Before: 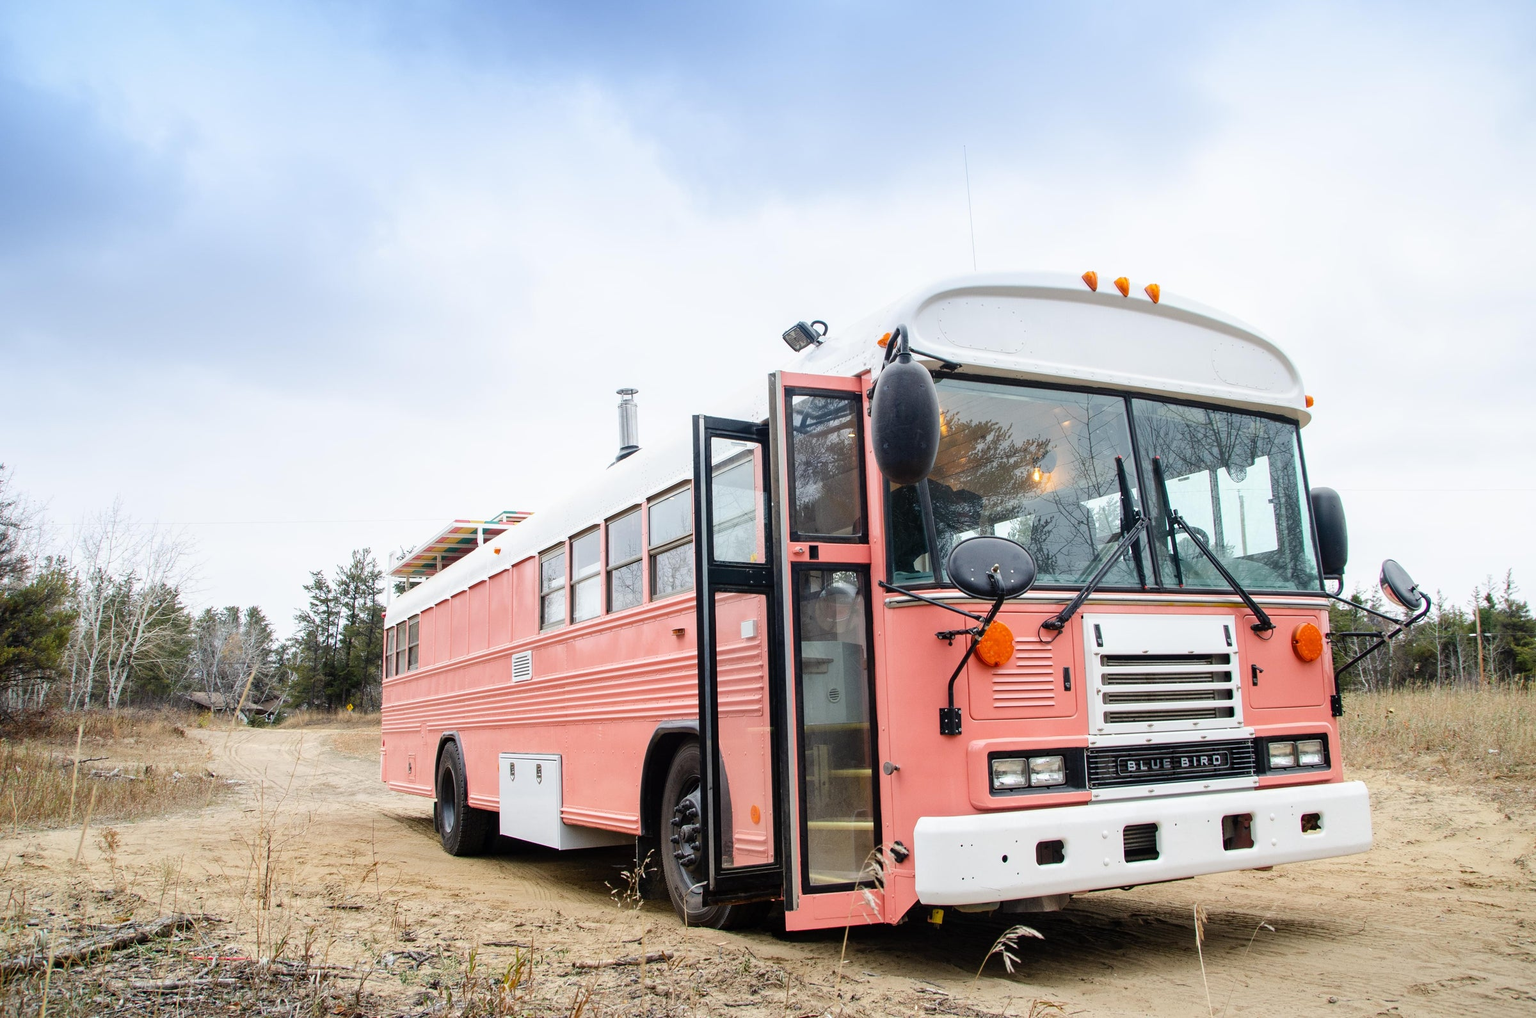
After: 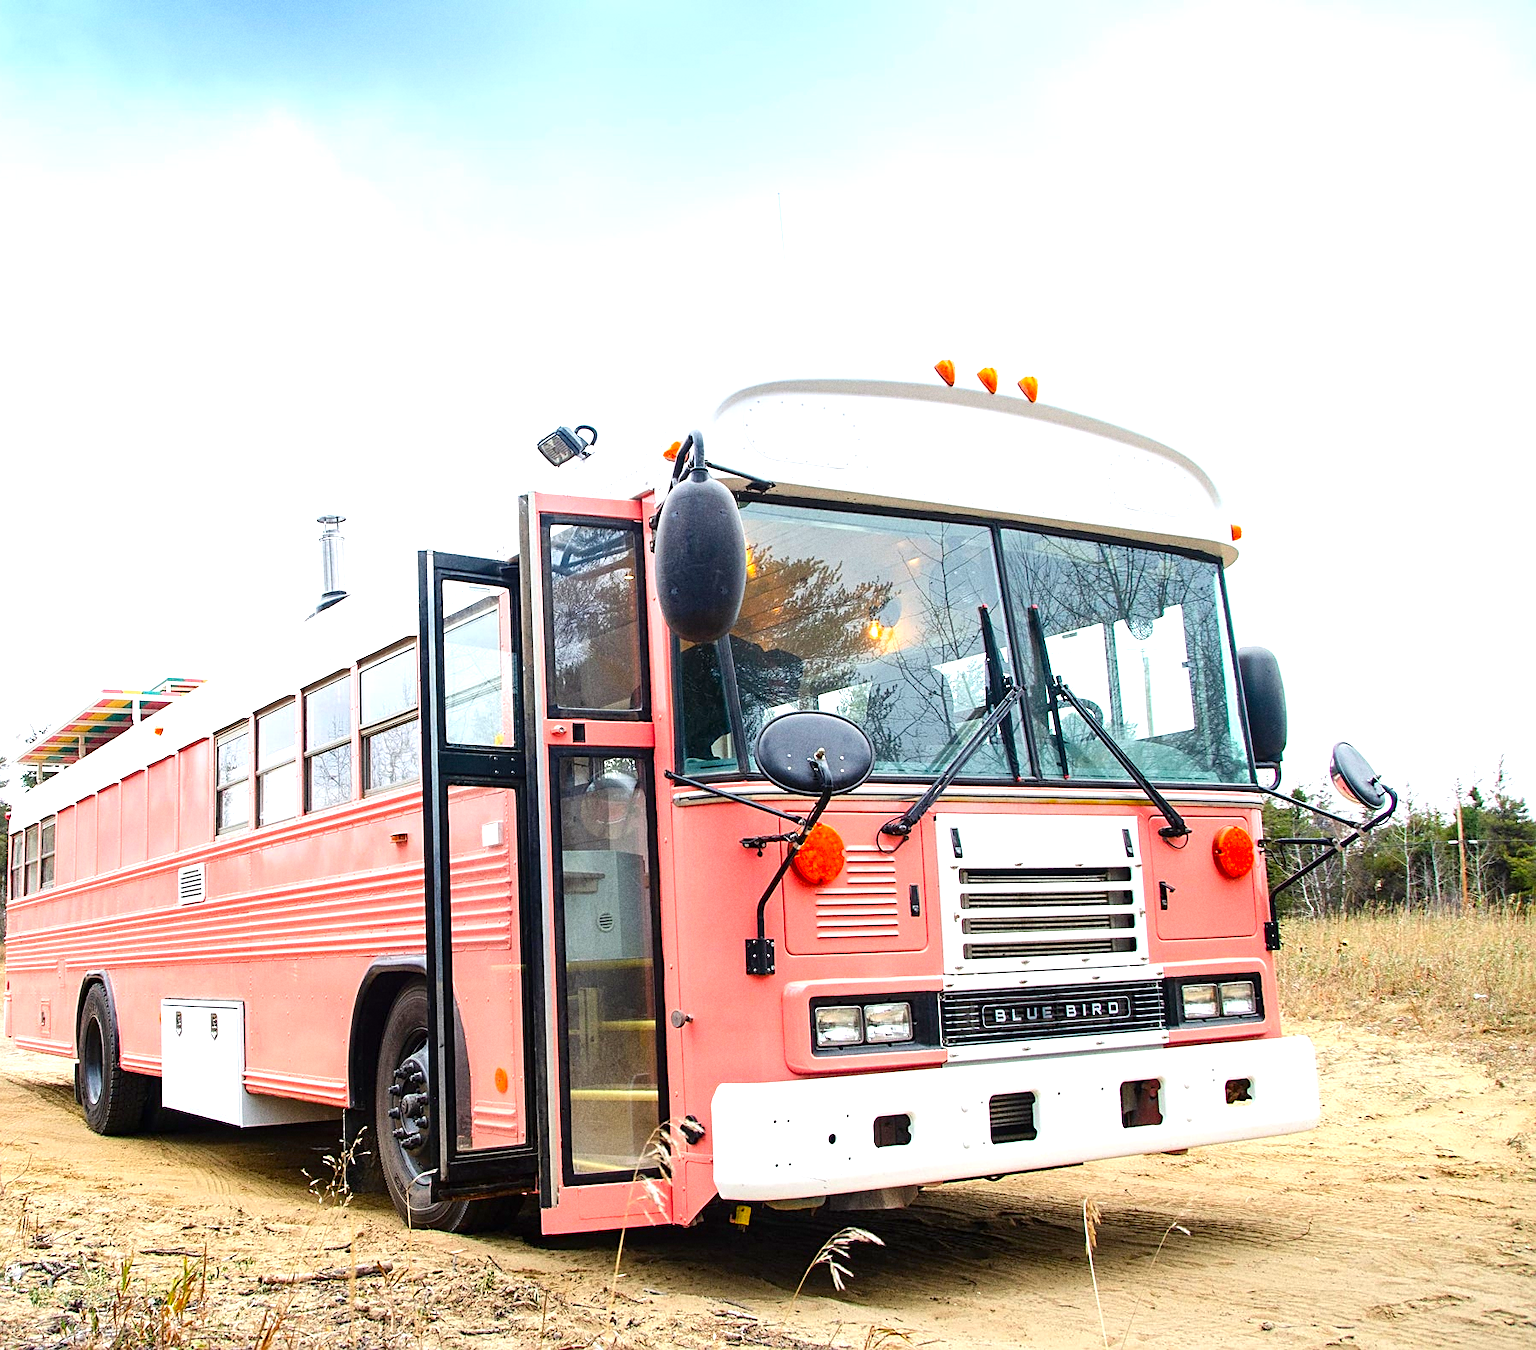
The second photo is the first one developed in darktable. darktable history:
grain: on, module defaults
contrast brightness saturation: brightness -0.02, saturation 0.35
crop and rotate: left 24.6%
sharpen: on, module defaults
exposure: black level correction 0, exposure 0.7 EV, compensate exposure bias true, compensate highlight preservation false
